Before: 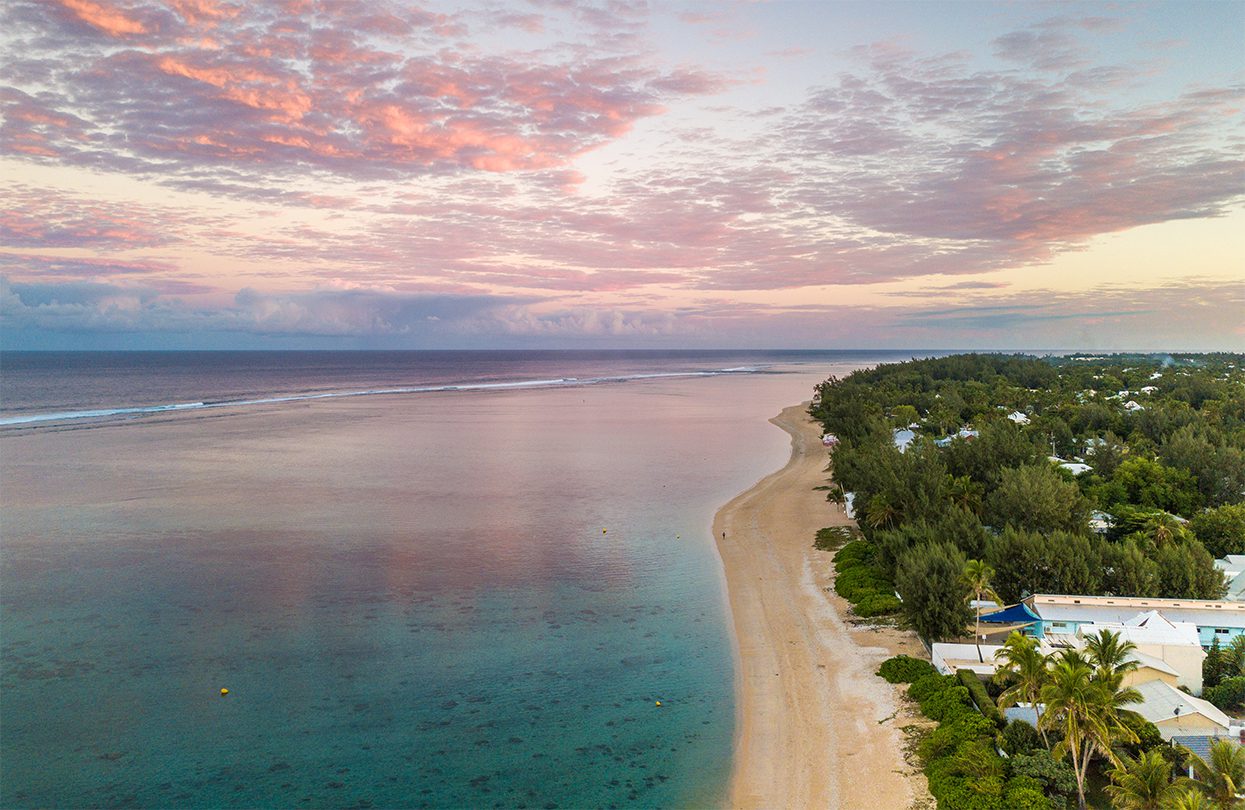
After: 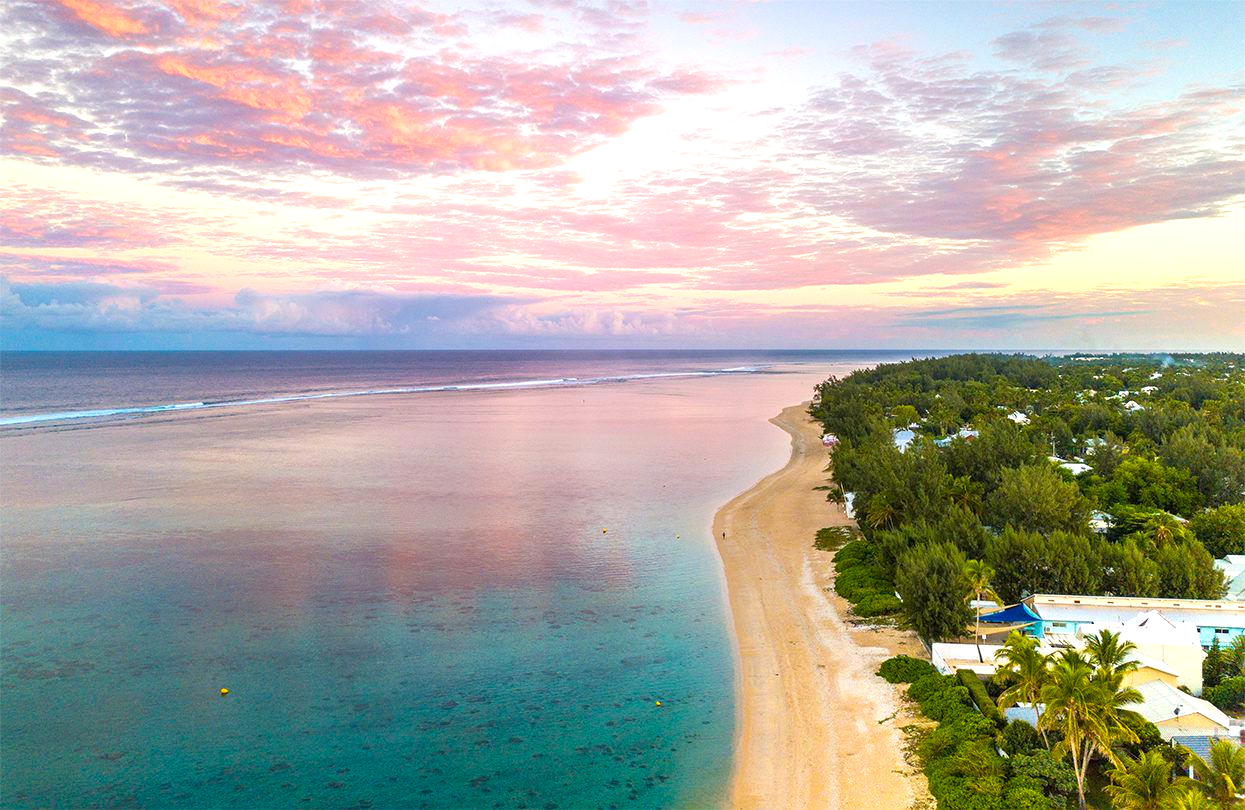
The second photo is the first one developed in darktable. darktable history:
exposure: exposure 0.6 EV, compensate highlight preservation false
color balance rgb: perceptual saturation grading › global saturation 25%, global vibrance 20%
